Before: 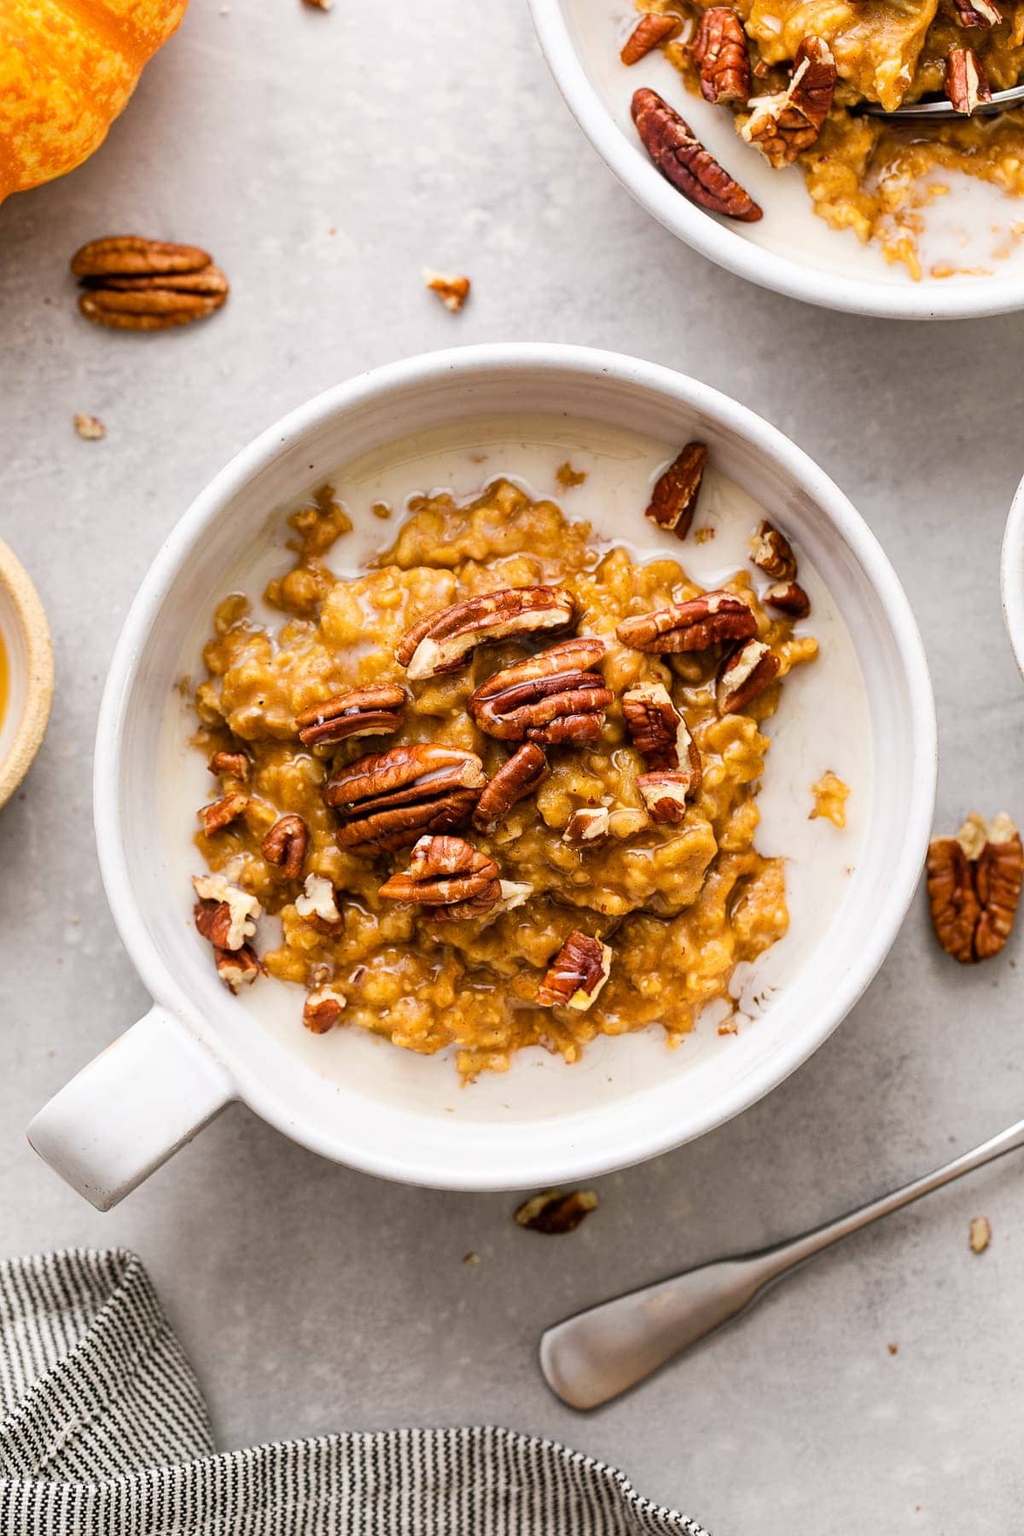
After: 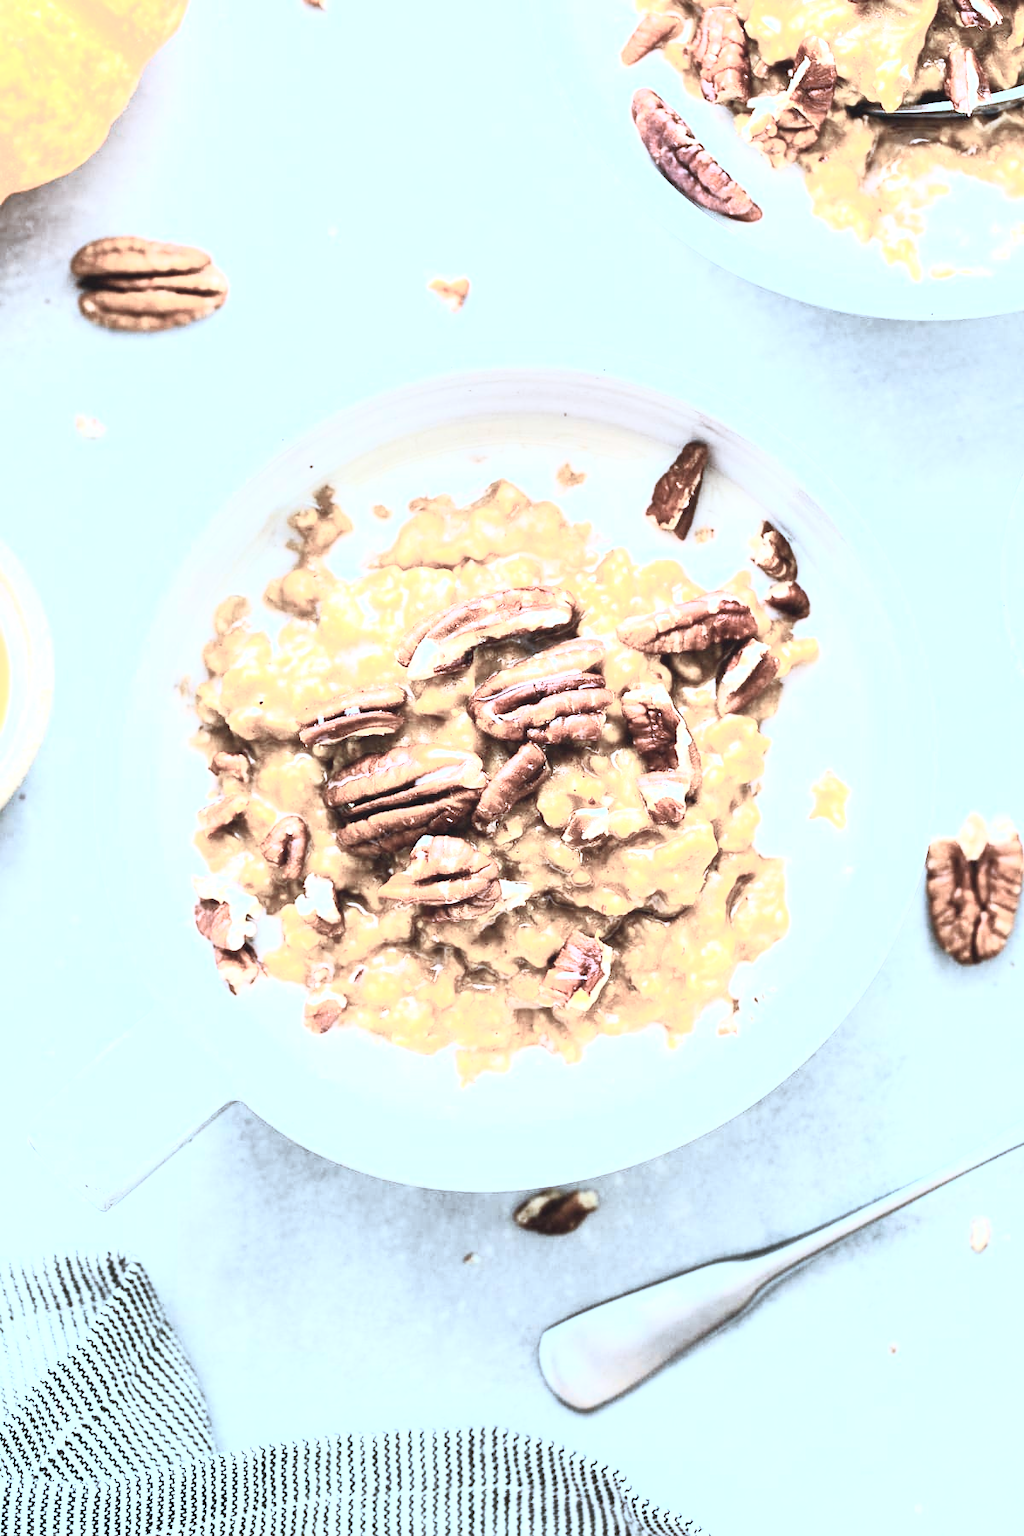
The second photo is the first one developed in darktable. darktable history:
exposure: black level correction -0.002, exposure 1.115 EV, compensate highlight preservation false
contrast brightness saturation: contrast 0.57, brightness 0.57, saturation -0.34
color correction: highlights a* -9.73, highlights b* -21.22
